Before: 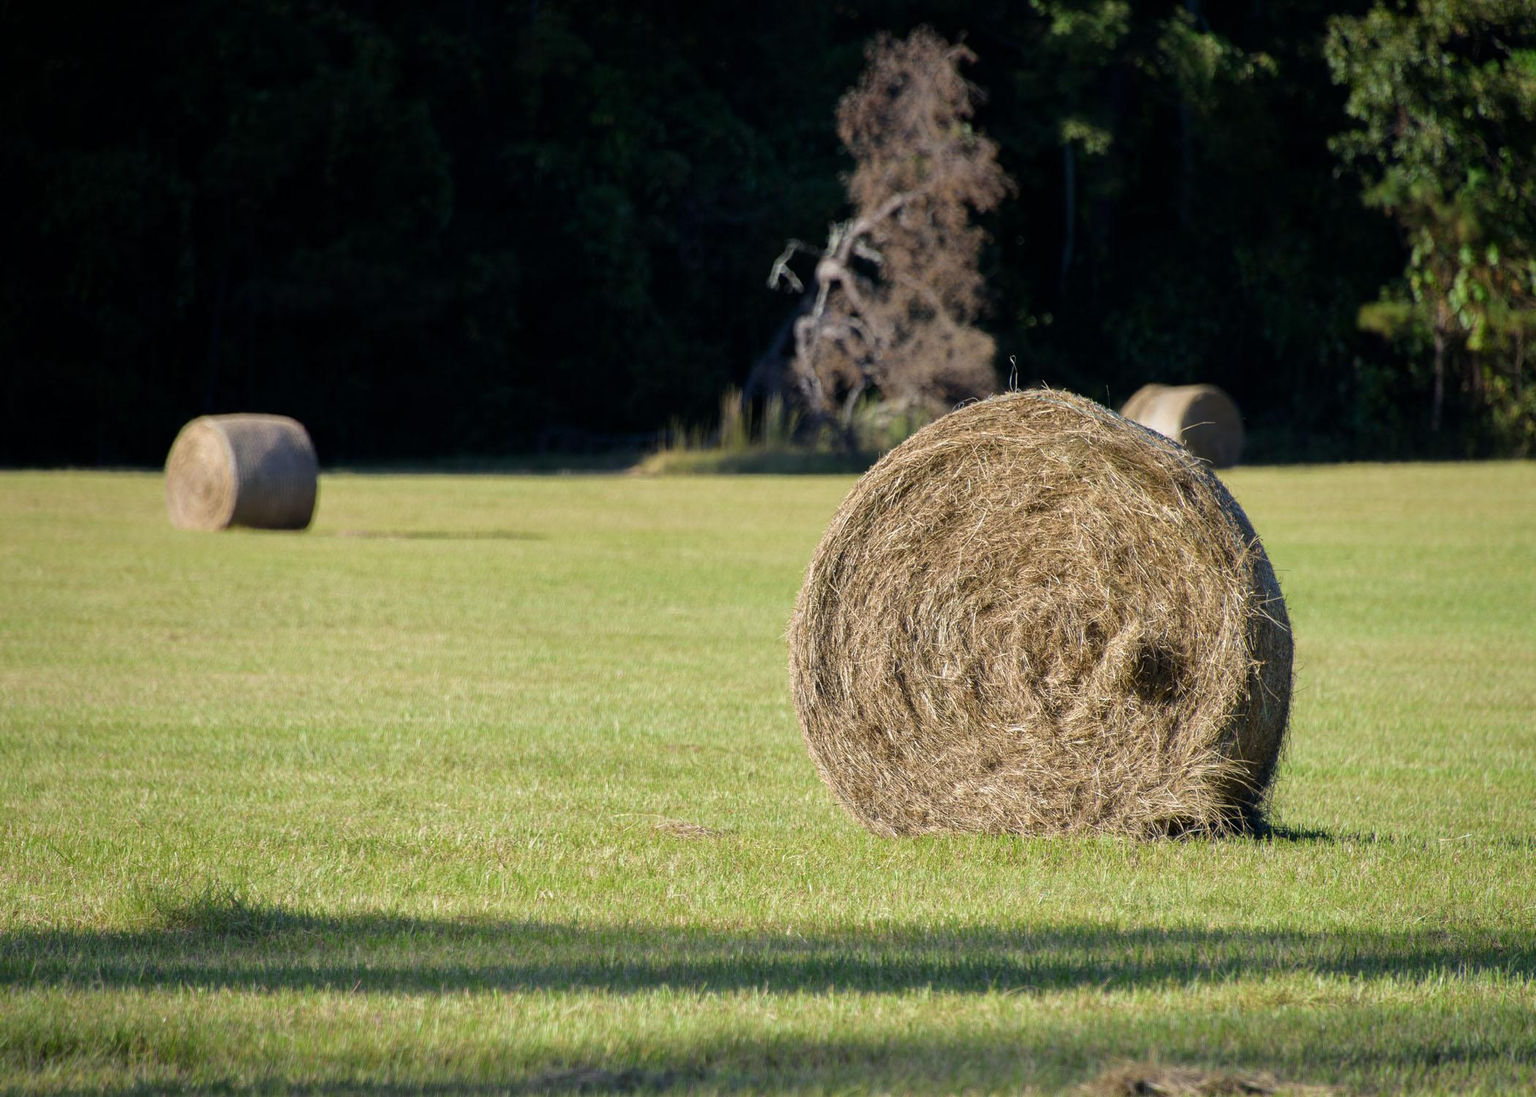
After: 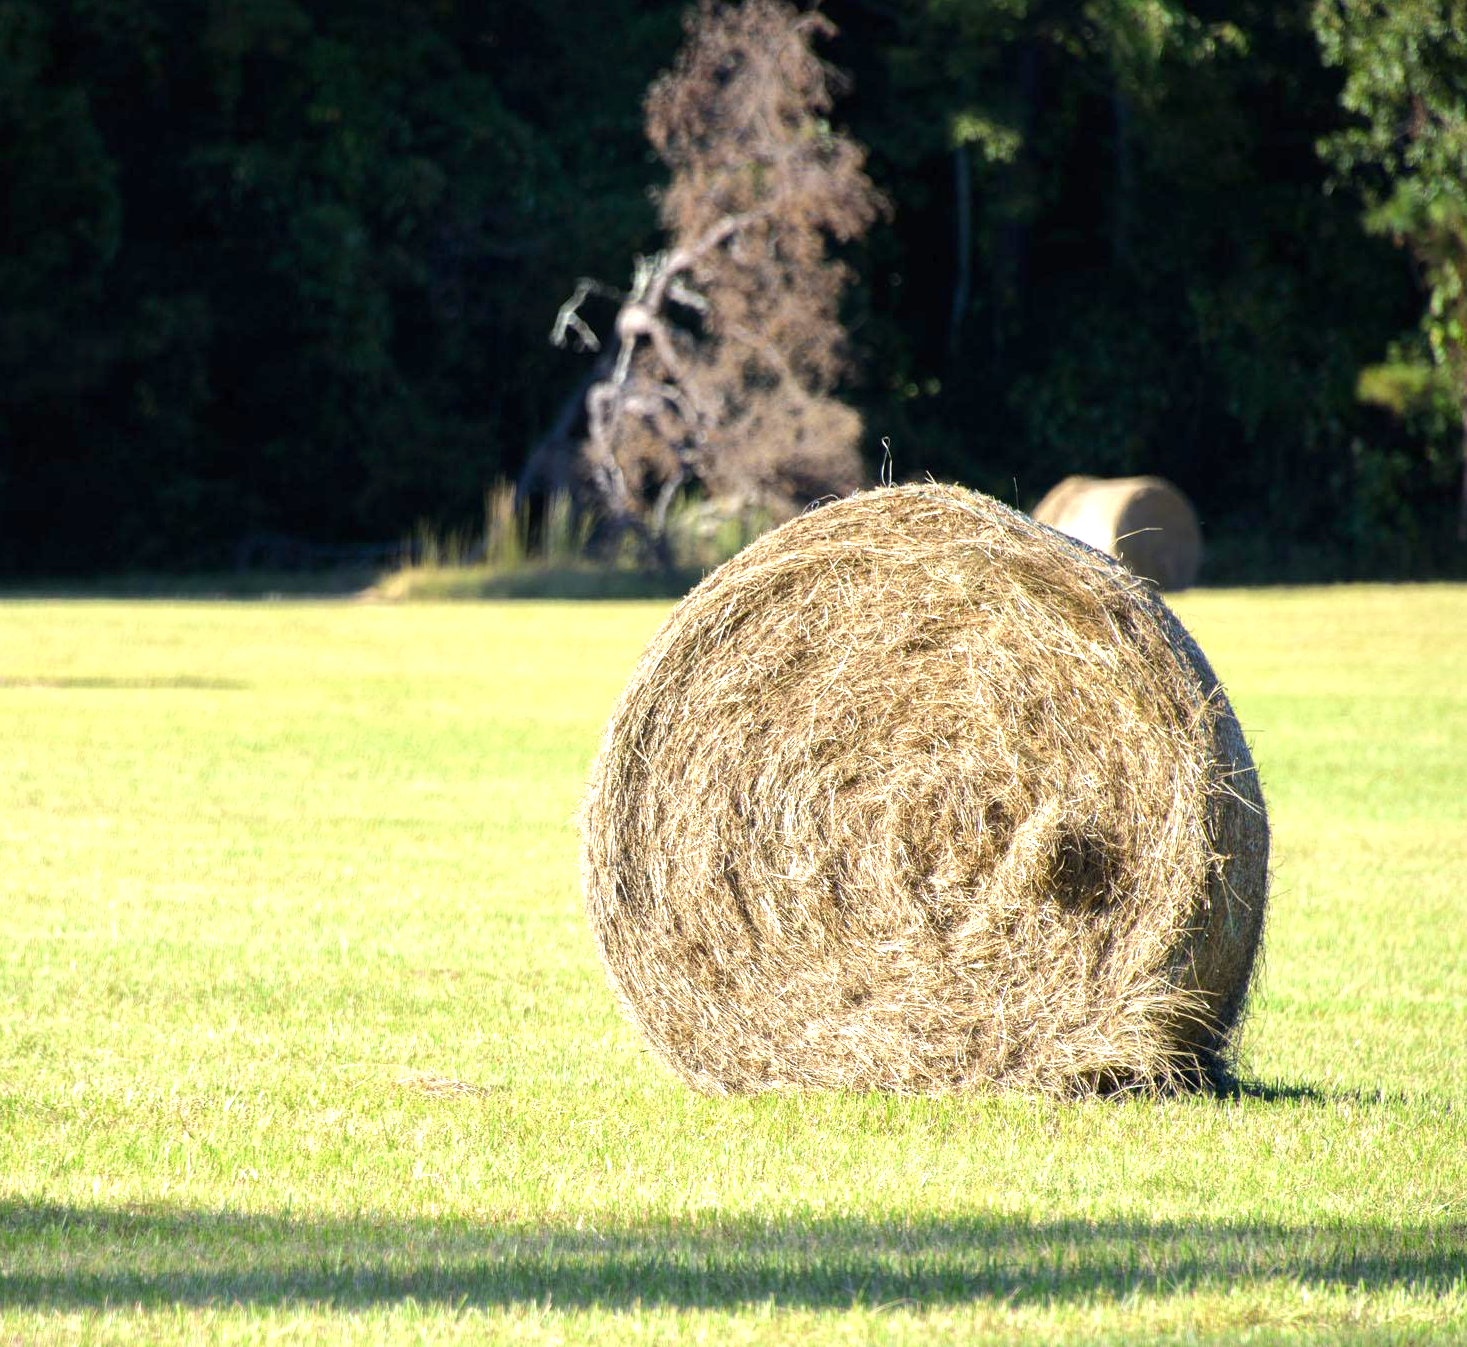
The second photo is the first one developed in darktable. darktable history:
exposure: black level correction 0, exposure 1.1 EV, compensate exposure bias true, compensate highlight preservation false
crop and rotate: left 23.79%, top 3.382%, right 6.319%, bottom 6.802%
